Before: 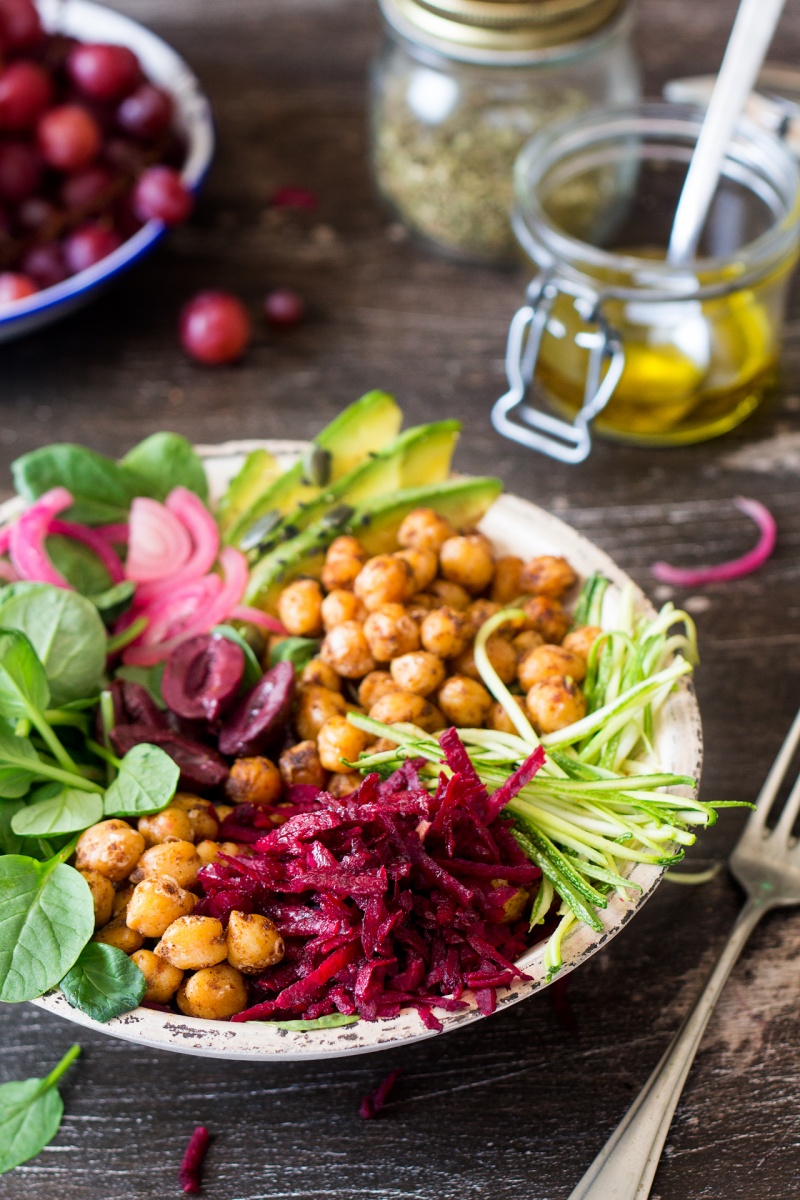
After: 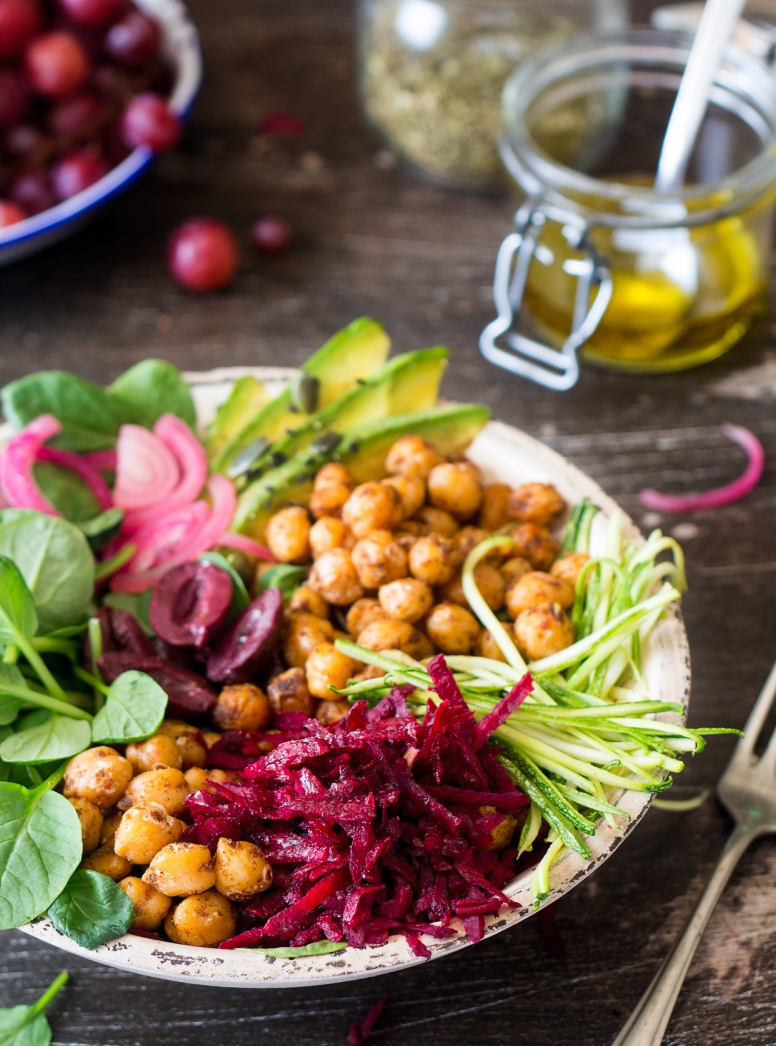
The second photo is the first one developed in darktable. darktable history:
fill light: on, module defaults
crop: left 1.507%, top 6.147%, right 1.379%, bottom 6.637%
